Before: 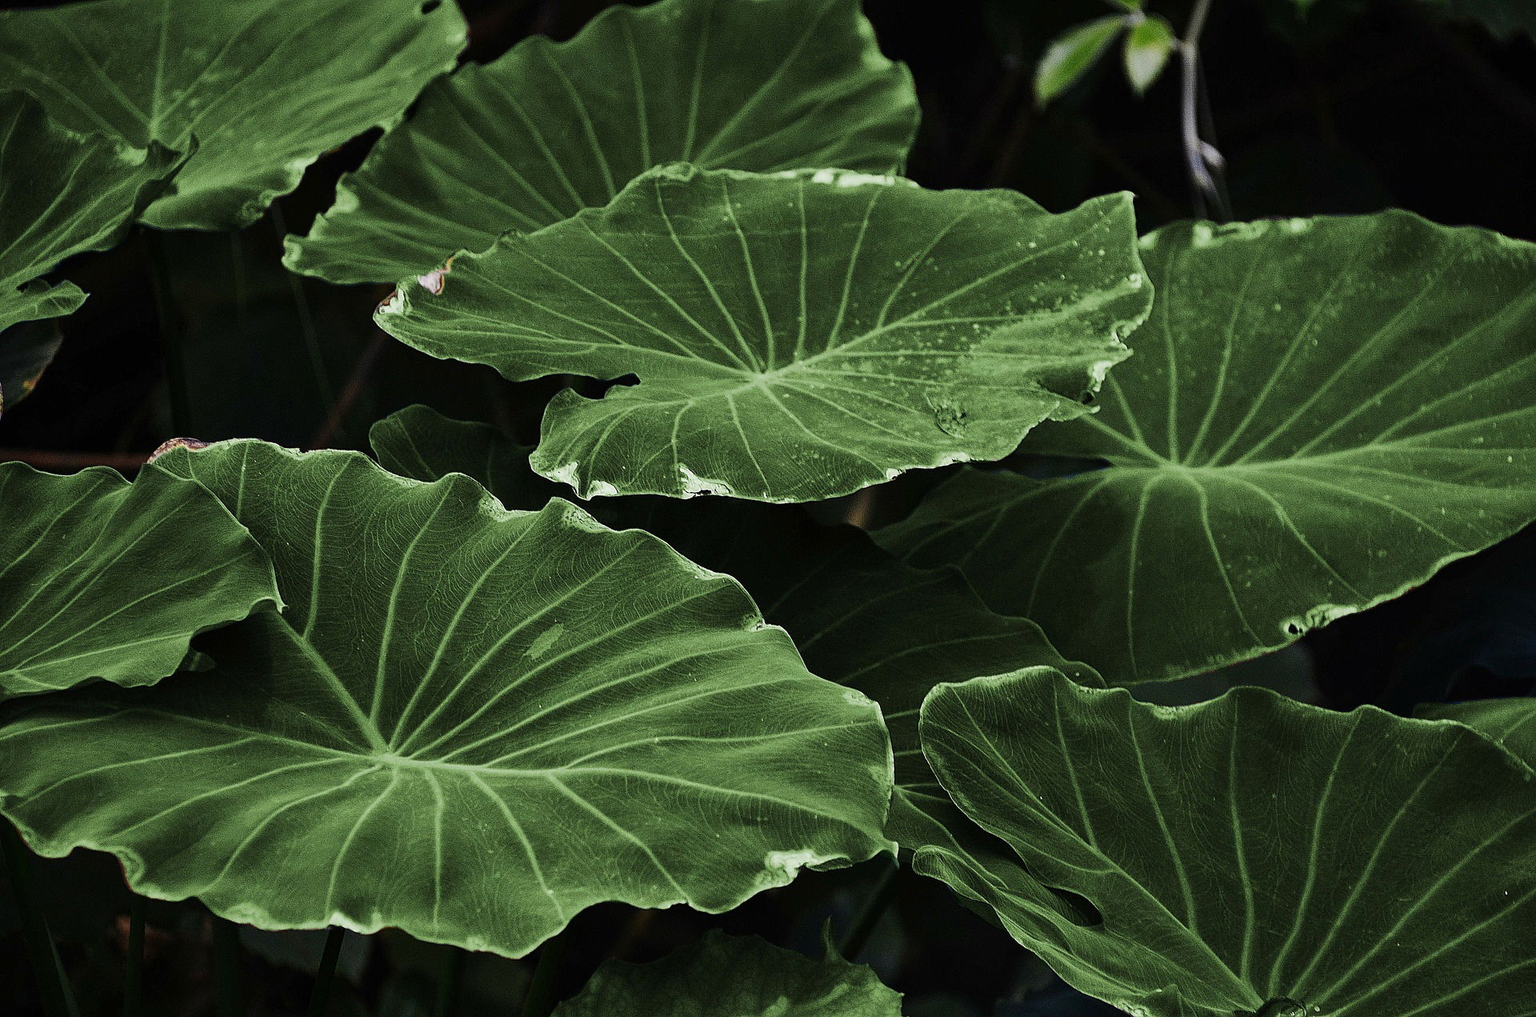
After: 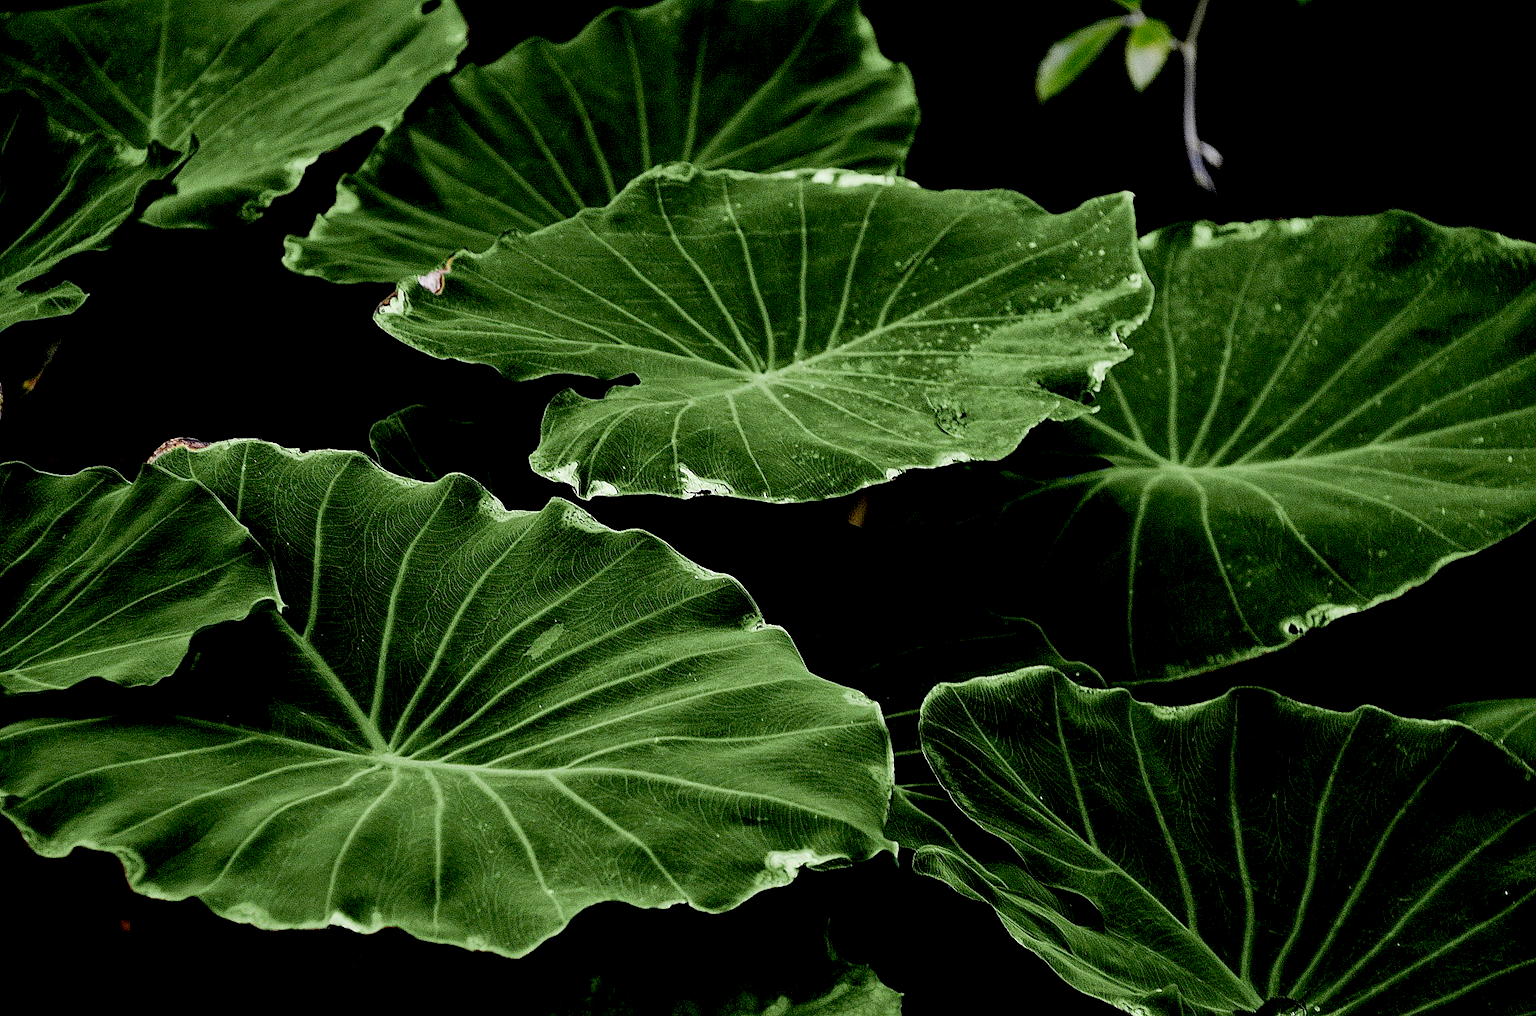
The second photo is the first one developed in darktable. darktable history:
exposure: black level correction 0.026, exposure 0.181 EV, compensate highlight preservation false
